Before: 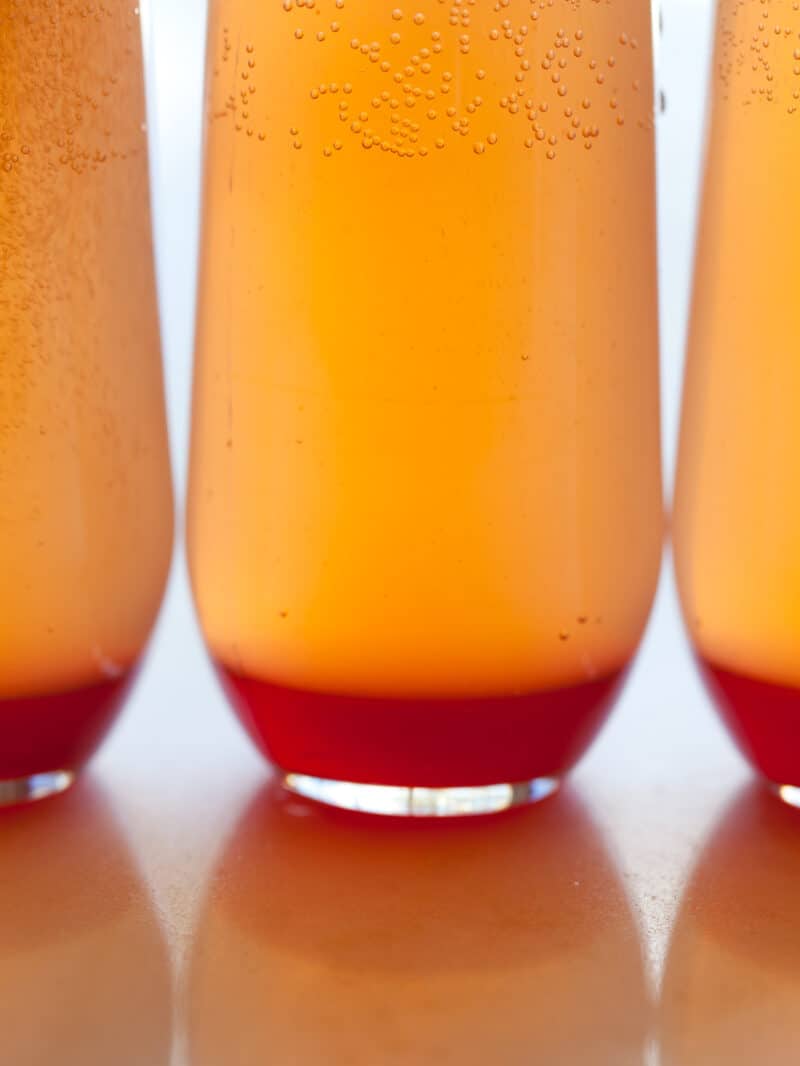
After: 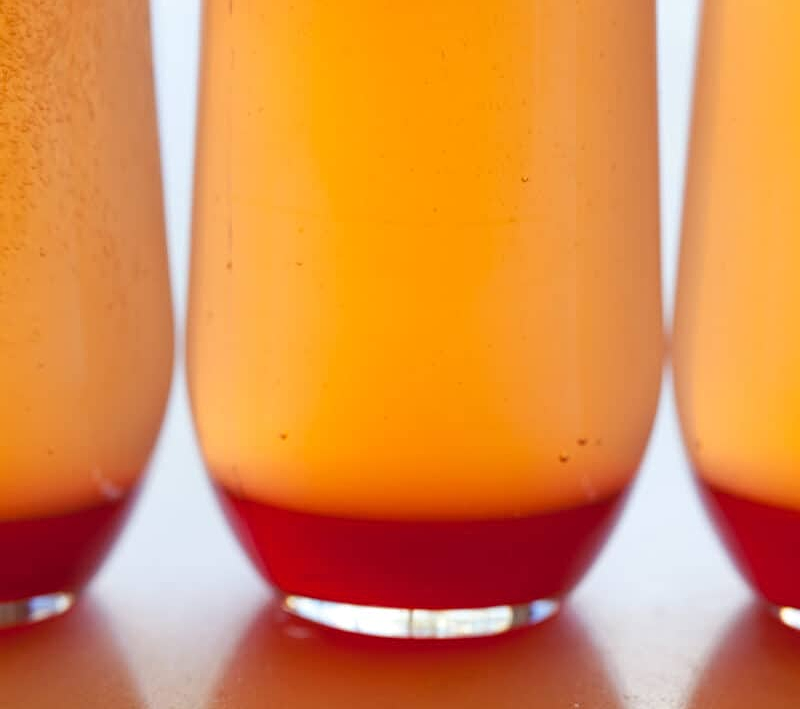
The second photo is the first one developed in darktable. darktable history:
crop: top 16.727%, bottom 16.727%
contrast equalizer: y [[0.5, 0.5, 0.5, 0.512, 0.552, 0.62], [0.5 ×6], [0.5 ×4, 0.504, 0.553], [0 ×6], [0 ×6]]
